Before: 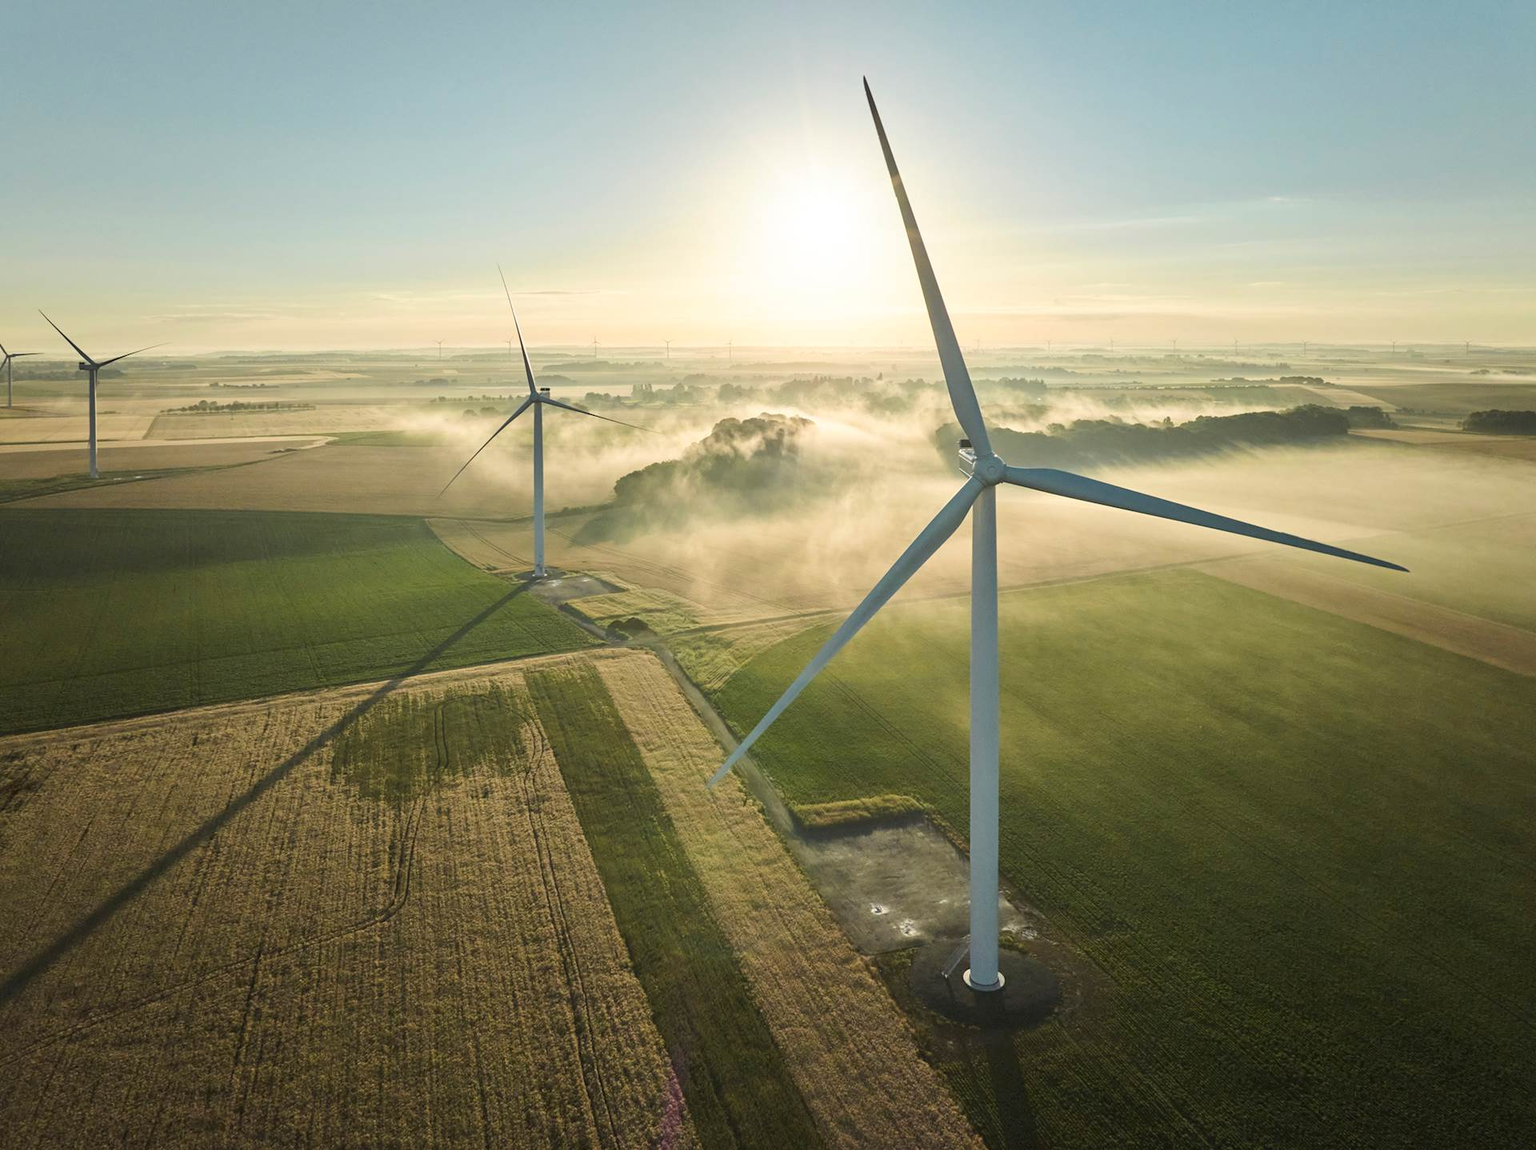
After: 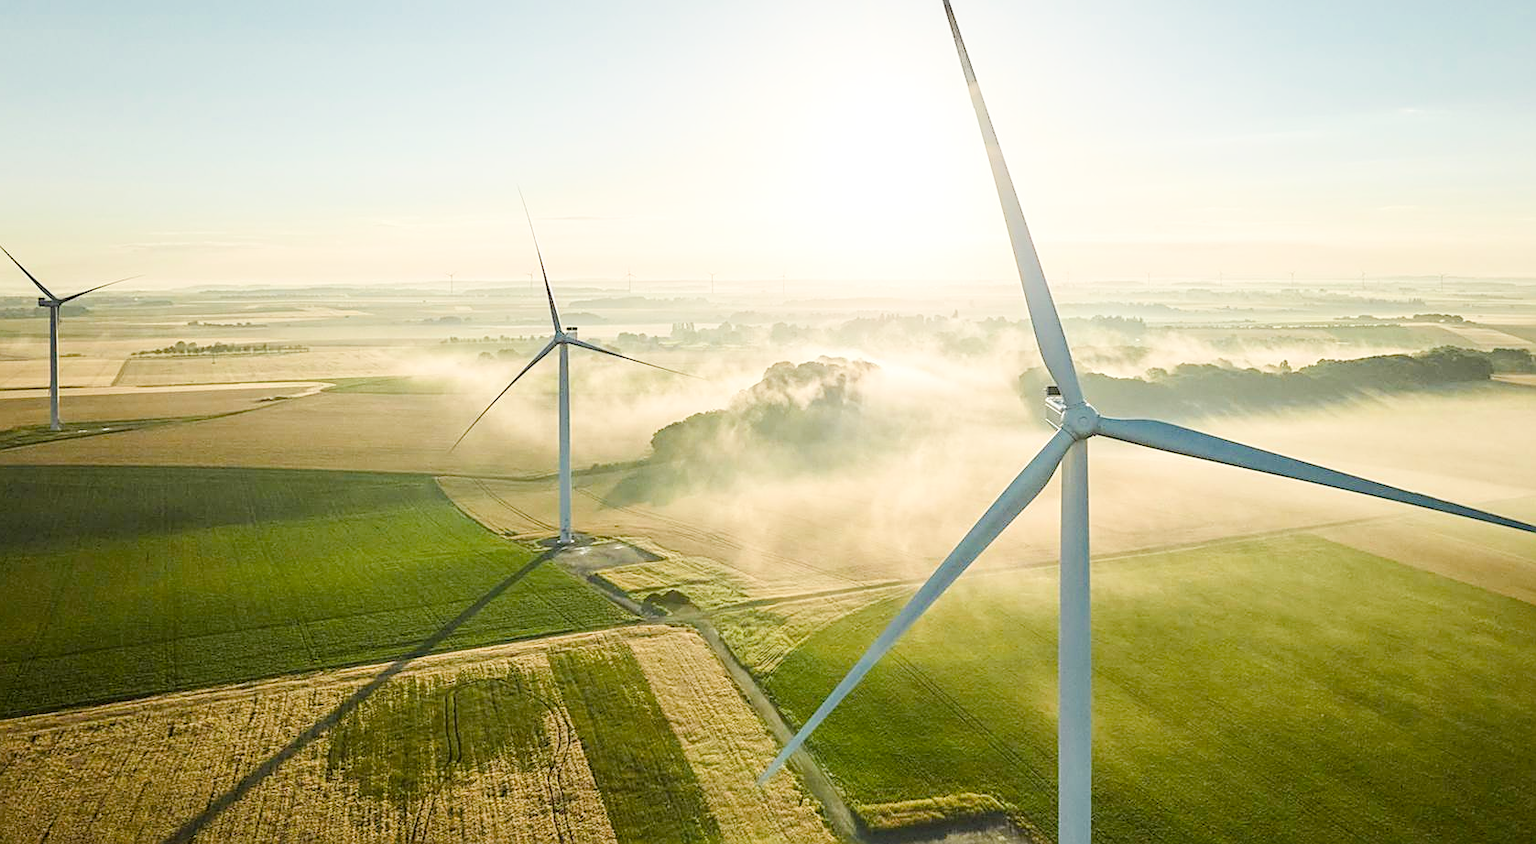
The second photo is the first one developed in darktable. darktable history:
color zones: curves: ch0 [(0, 0.5) (0.143, 0.5) (0.286, 0.5) (0.429, 0.495) (0.571, 0.437) (0.714, 0.44) (0.857, 0.496) (1, 0.5)]
exposure: compensate highlight preservation false
filmic rgb: black relative exposure -7.98 EV, white relative exposure 3.85 EV, hardness 4.32
local contrast: on, module defaults
sharpen: on, module defaults
shadows and highlights: shadows -24.31, highlights 51.06, highlights color adjustment 0.03%, soften with gaussian
crop: left 2.979%, top 8.919%, right 9.667%, bottom 26.903%
color balance rgb: global offset › hue 171.11°, perceptual saturation grading › global saturation 20%, perceptual saturation grading › highlights -25.596%, perceptual saturation grading › shadows 49.418%, perceptual brilliance grading › global brilliance 18.548%
